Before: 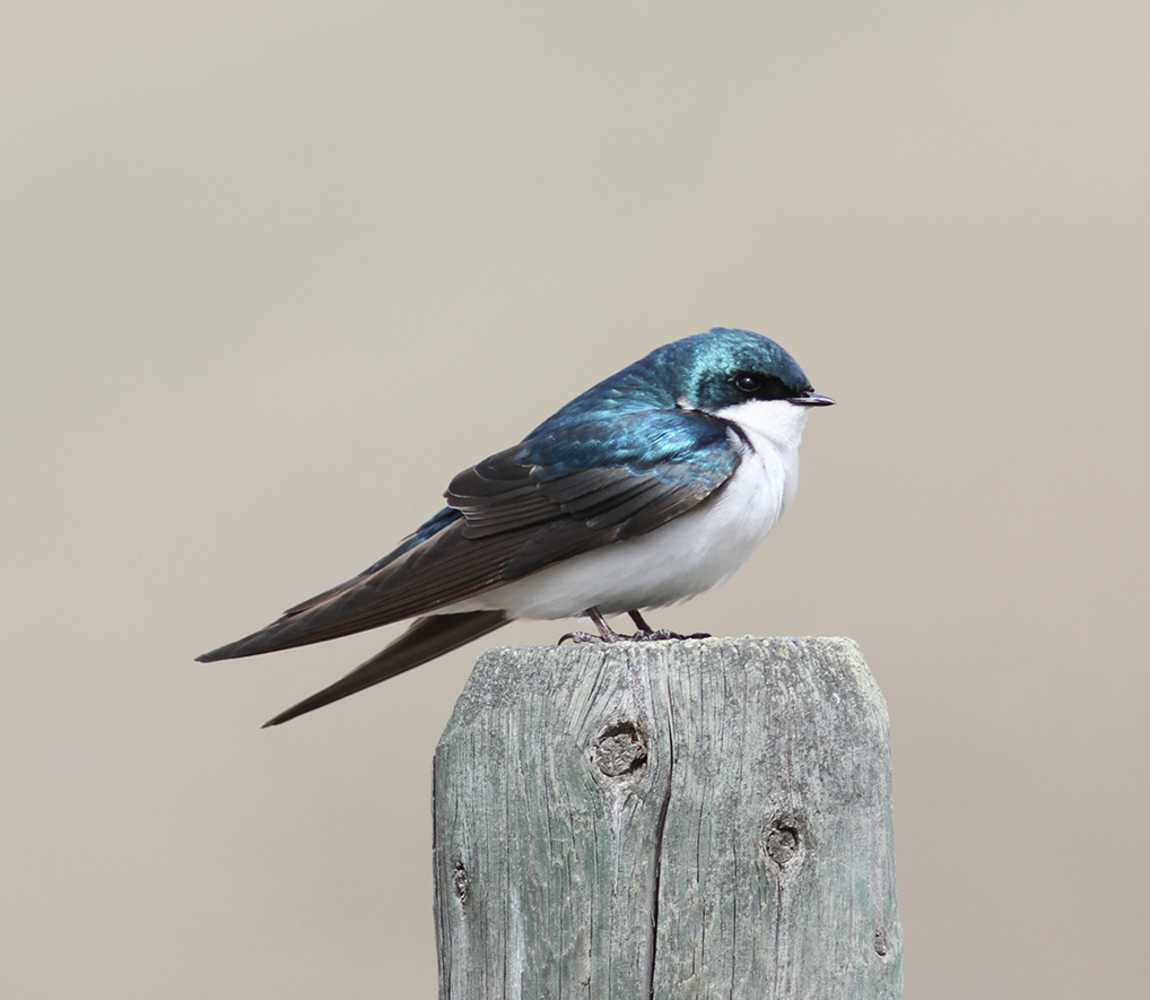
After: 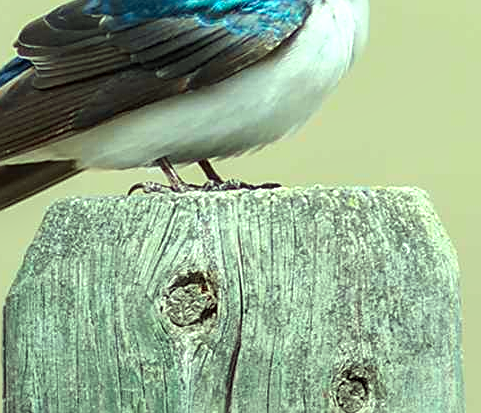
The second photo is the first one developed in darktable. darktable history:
sharpen: on, module defaults
tone equalizer: -8 EV -0.432 EV, -7 EV -0.372 EV, -6 EV -0.361 EV, -5 EV -0.251 EV, -3 EV 0.193 EV, -2 EV 0.32 EV, -1 EV 0.397 EV, +0 EV 0.424 EV
exposure: exposure -0.04 EV, compensate exposure bias true, compensate highlight preservation false
crop: left 37.444%, top 45.002%, right 20.689%, bottom 13.637%
local contrast: on, module defaults
contrast brightness saturation: saturation -0.081
color correction: highlights a* -10.93, highlights b* 9.82, saturation 1.71
